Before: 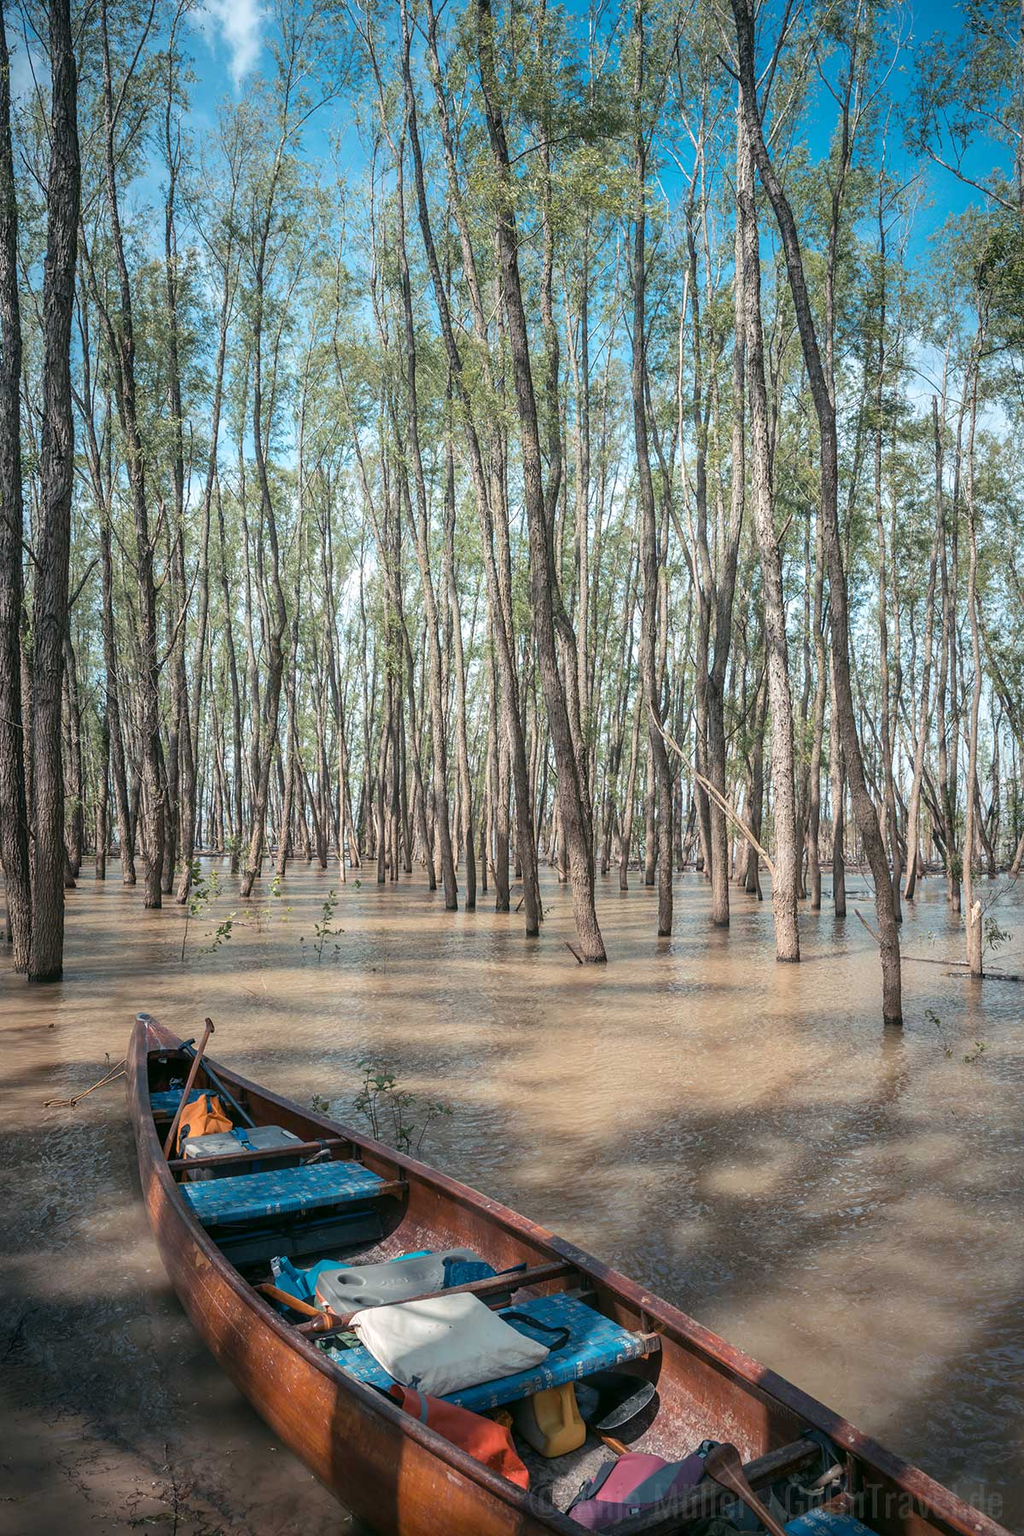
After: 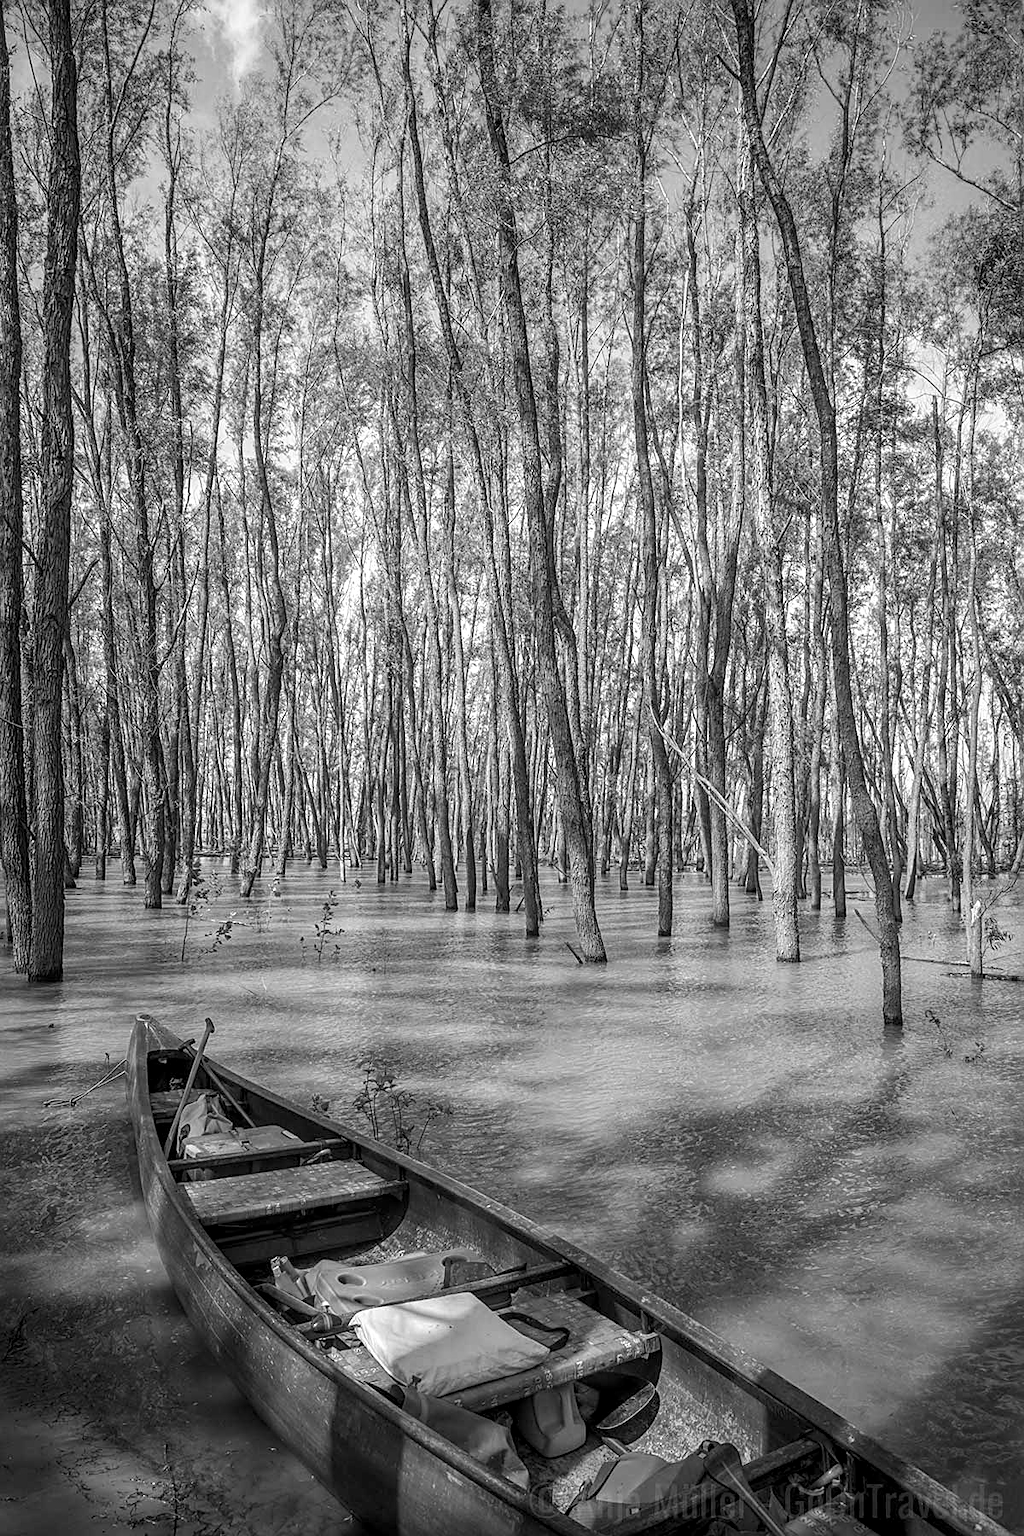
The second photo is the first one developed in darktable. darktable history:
sharpen: on, module defaults
color zones: curves: ch0 [(0.006, 0.385) (0.143, 0.563) (0.243, 0.321) (0.352, 0.464) (0.516, 0.456) (0.625, 0.5) (0.75, 0.5) (0.875, 0.5)]; ch1 [(0, 0.5) (0.134, 0.504) (0.246, 0.463) (0.421, 0.515) (0.5, 0.56) (0.625, 0.5) (0.75, 0.5) (0.875, 0.5)]; ch2 [(0, 0.5) (0.131, 0.426) (0.307, 0.289) (0.38, 0.188) (0.513, 0.216) (0.625, 0.548) (0.75, 0.468) (0.838, 0.396) (0.971, 0.311)]
color calibration: output gray [0.23, 0.37, 0.4, 0], gray › normalize channels true, illuminant as shot in camera, x 0.358, y 0.373, temperature 4628.91 K, gamut compression 0.027
local contrast: on, module defaults
